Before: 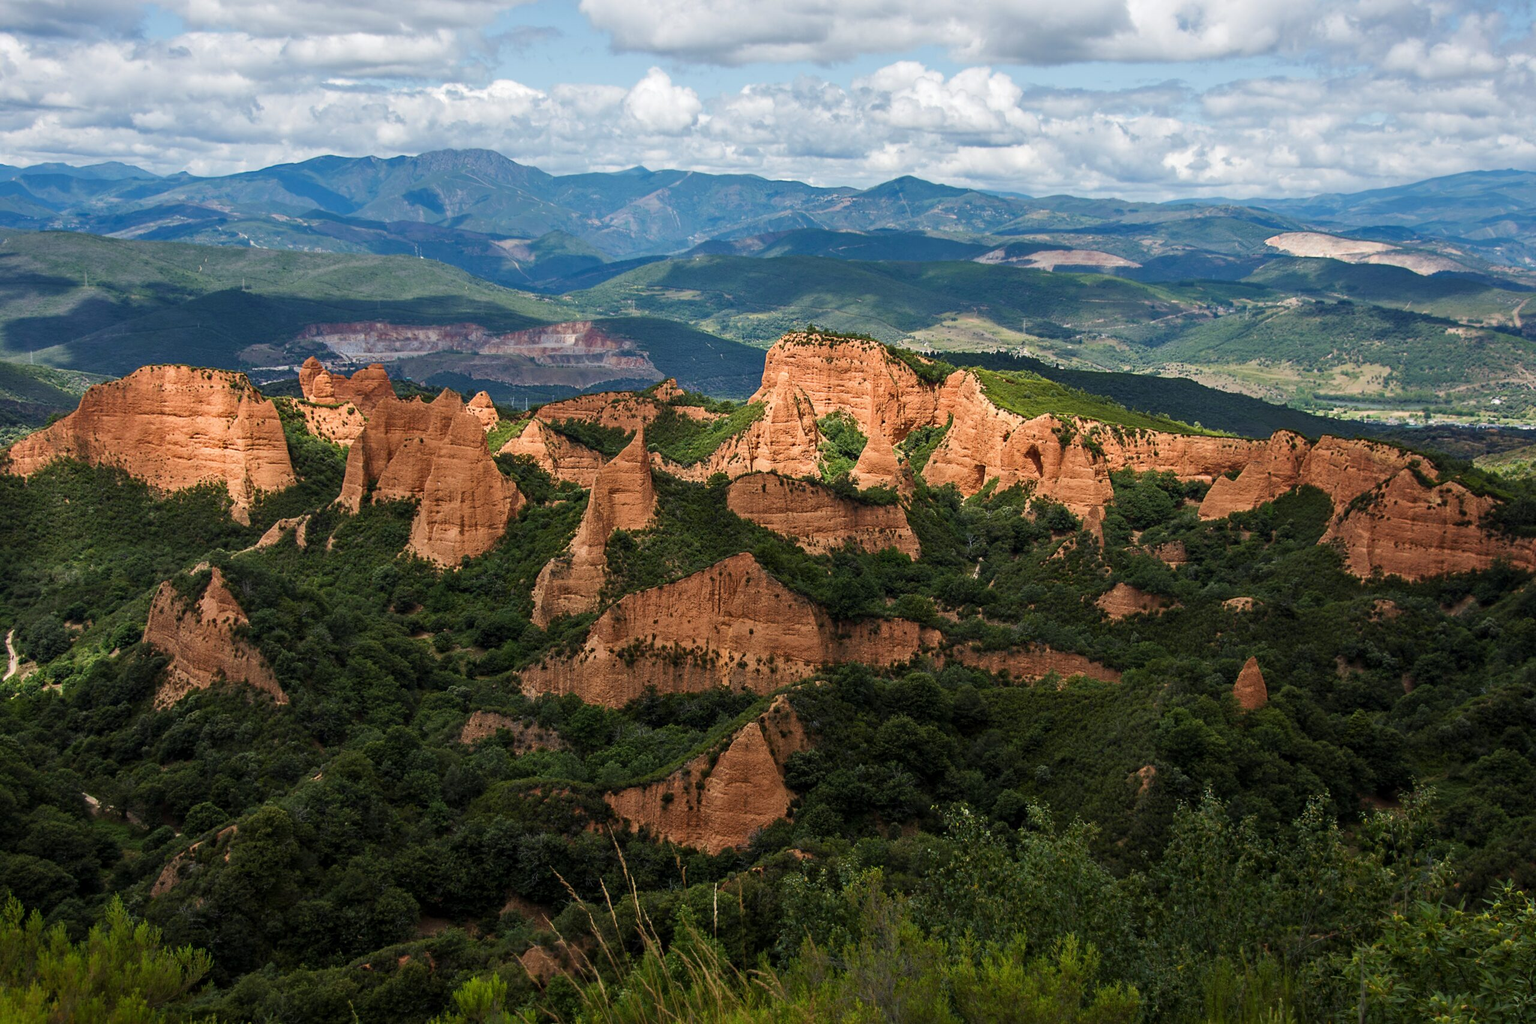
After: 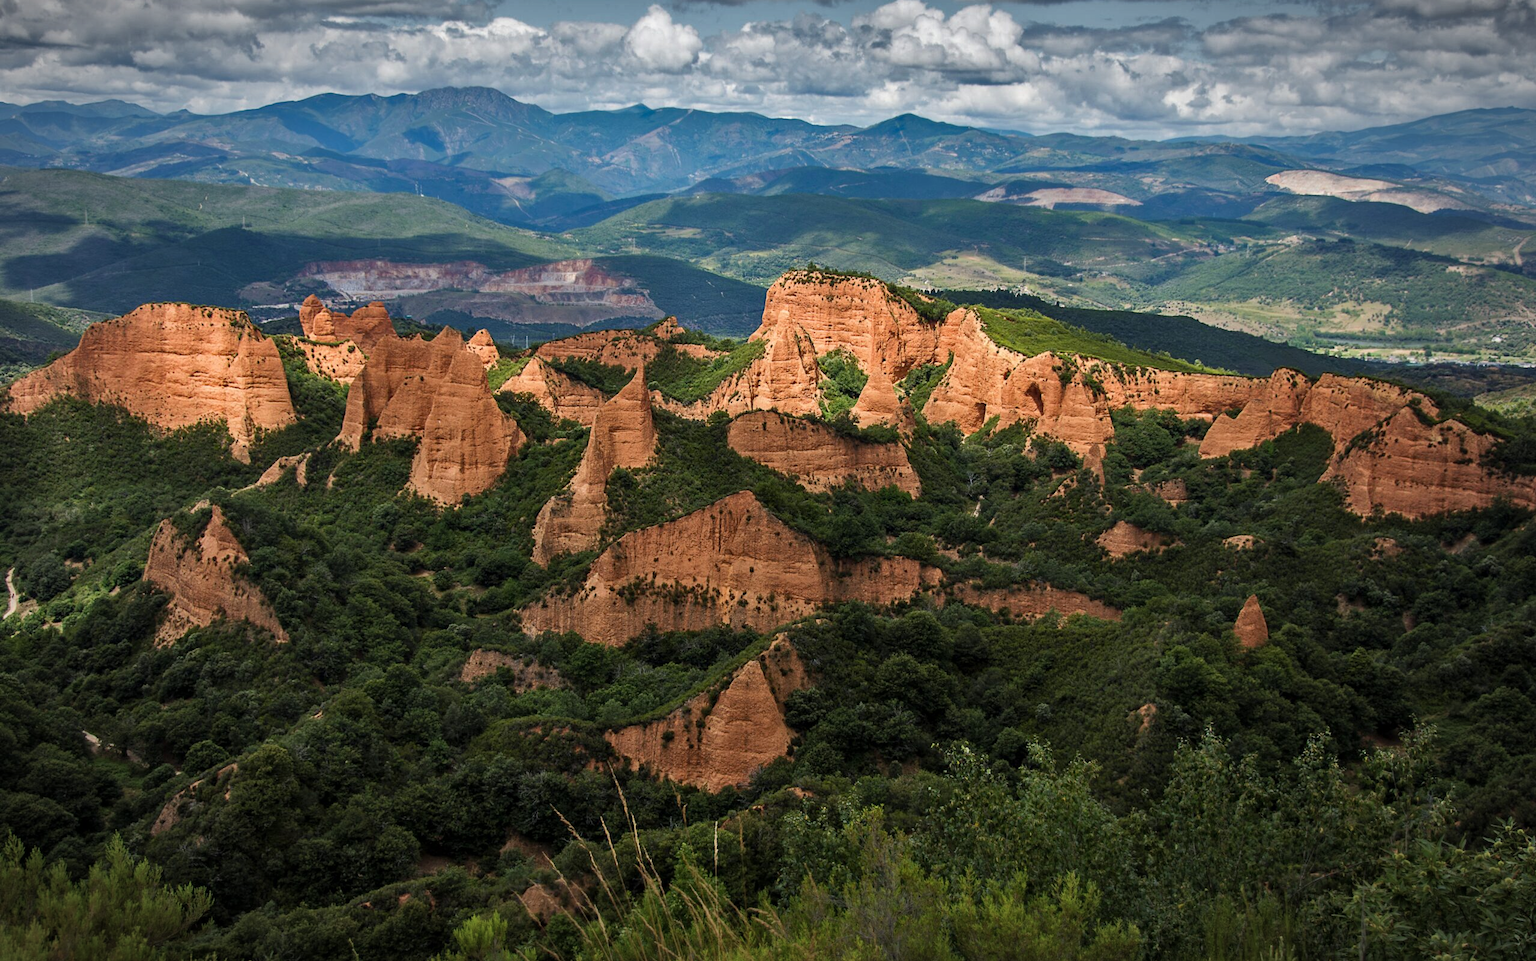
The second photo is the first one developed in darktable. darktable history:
shadows and highlights: shadows 24.71, highlights -76.95, soften with gaussian
vignetting: fall-off radius 60.09%, brightness -0.453, saturation -0.305, center (-0.015, 0), automatic ratio true
crop and rotate: top 6.131%
